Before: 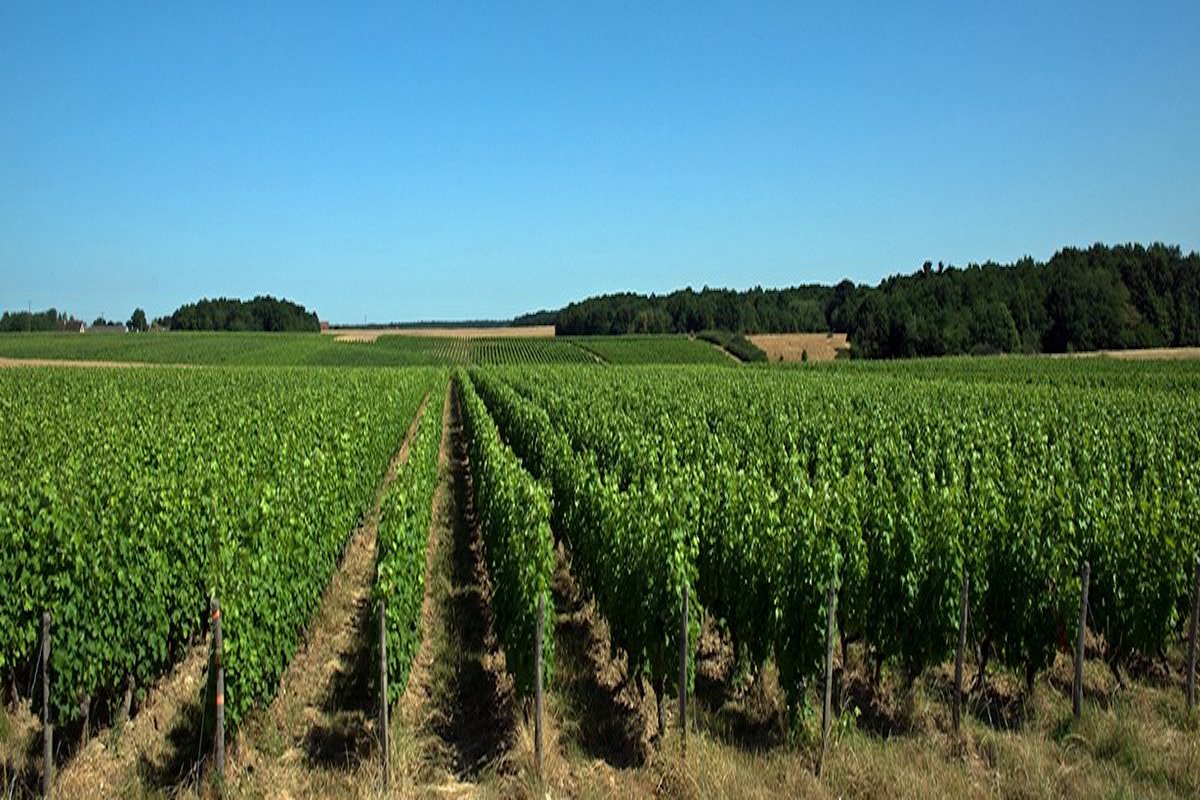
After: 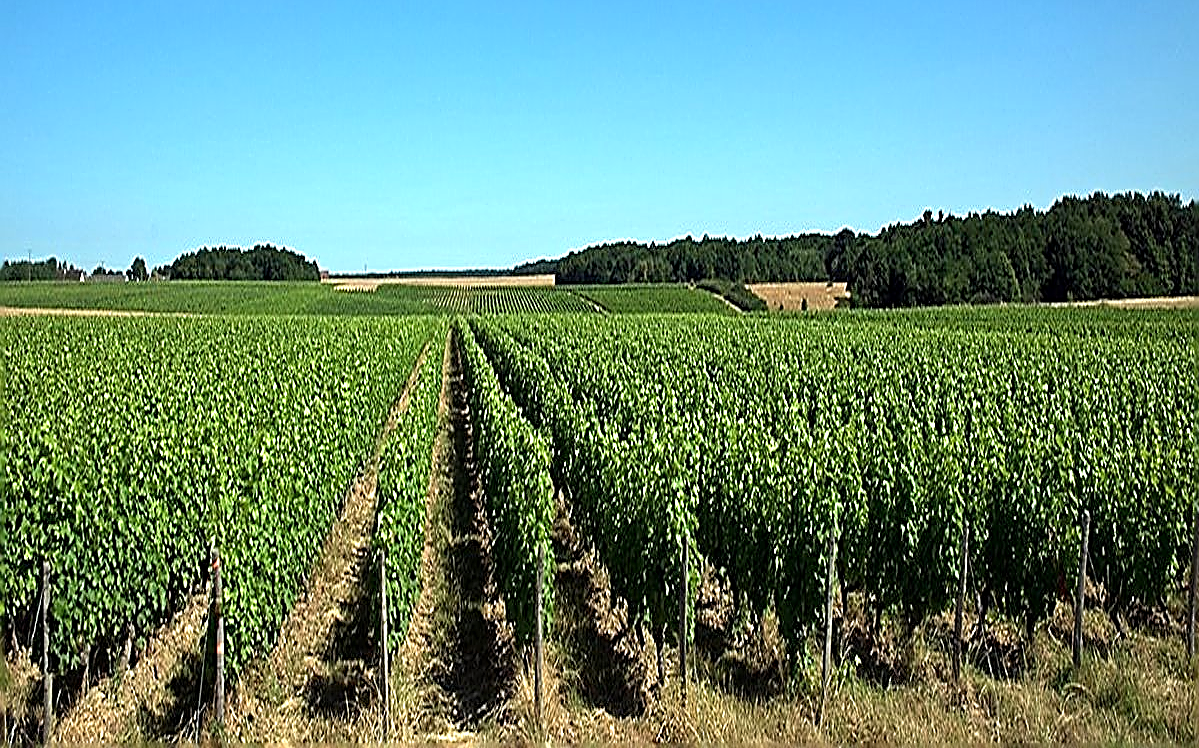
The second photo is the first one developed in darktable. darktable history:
exposure: black level correction 0.001, exposure 0.5 EV, compensate highlight preservation false
crop and rotate: top 6.435%
sharpen: amount 1.984
